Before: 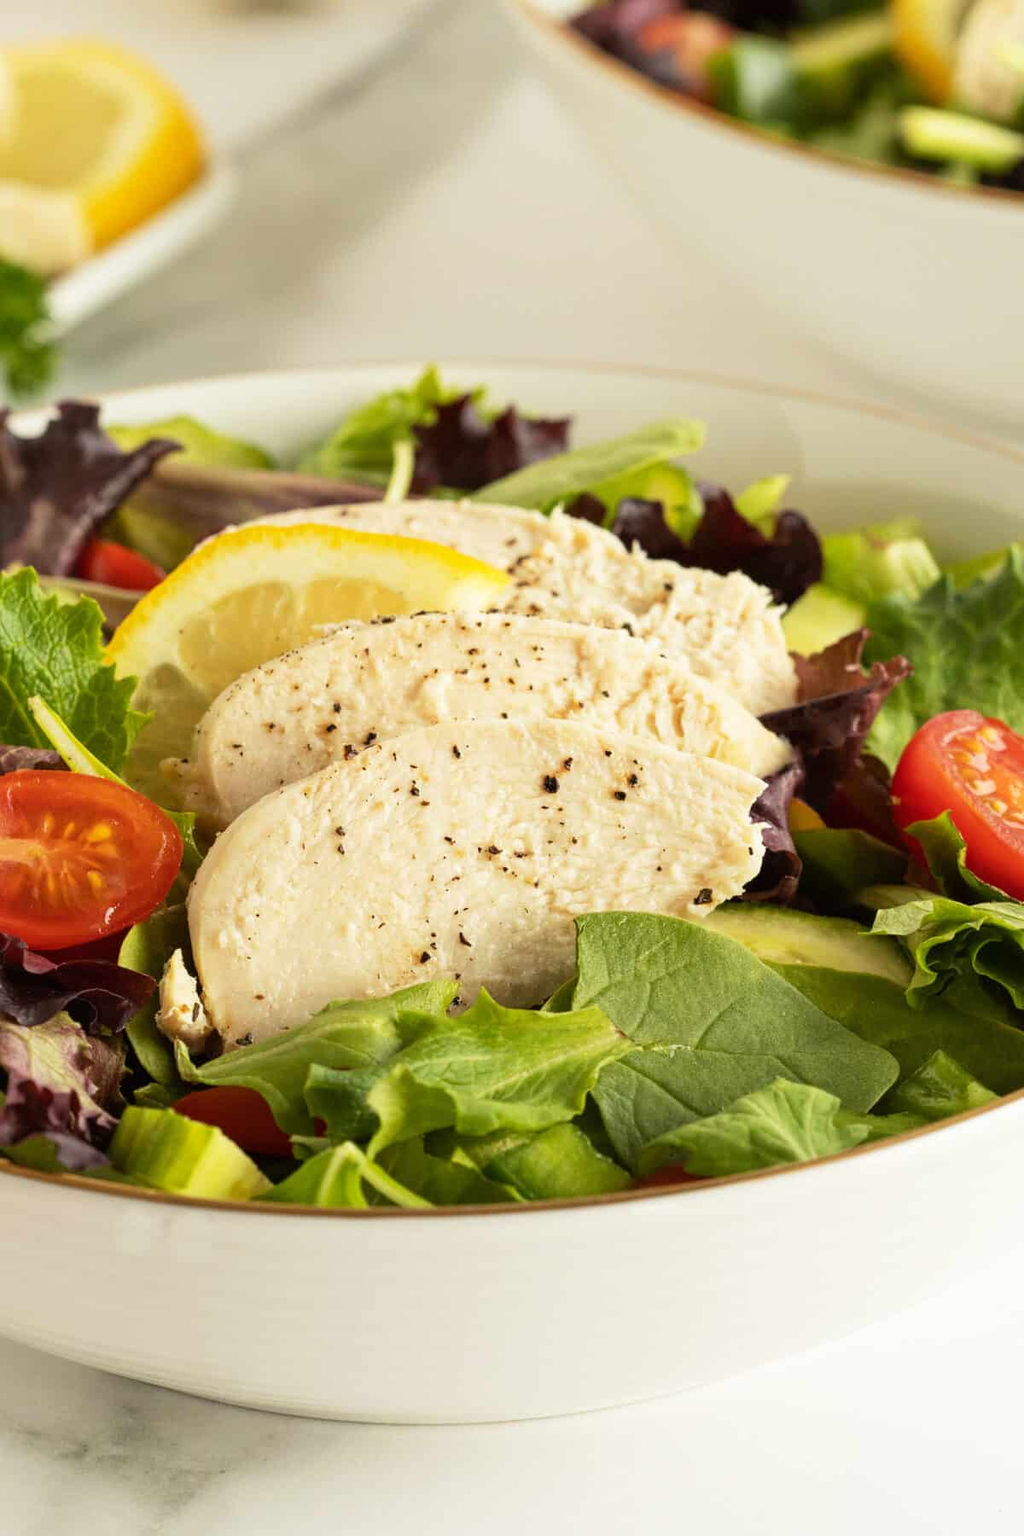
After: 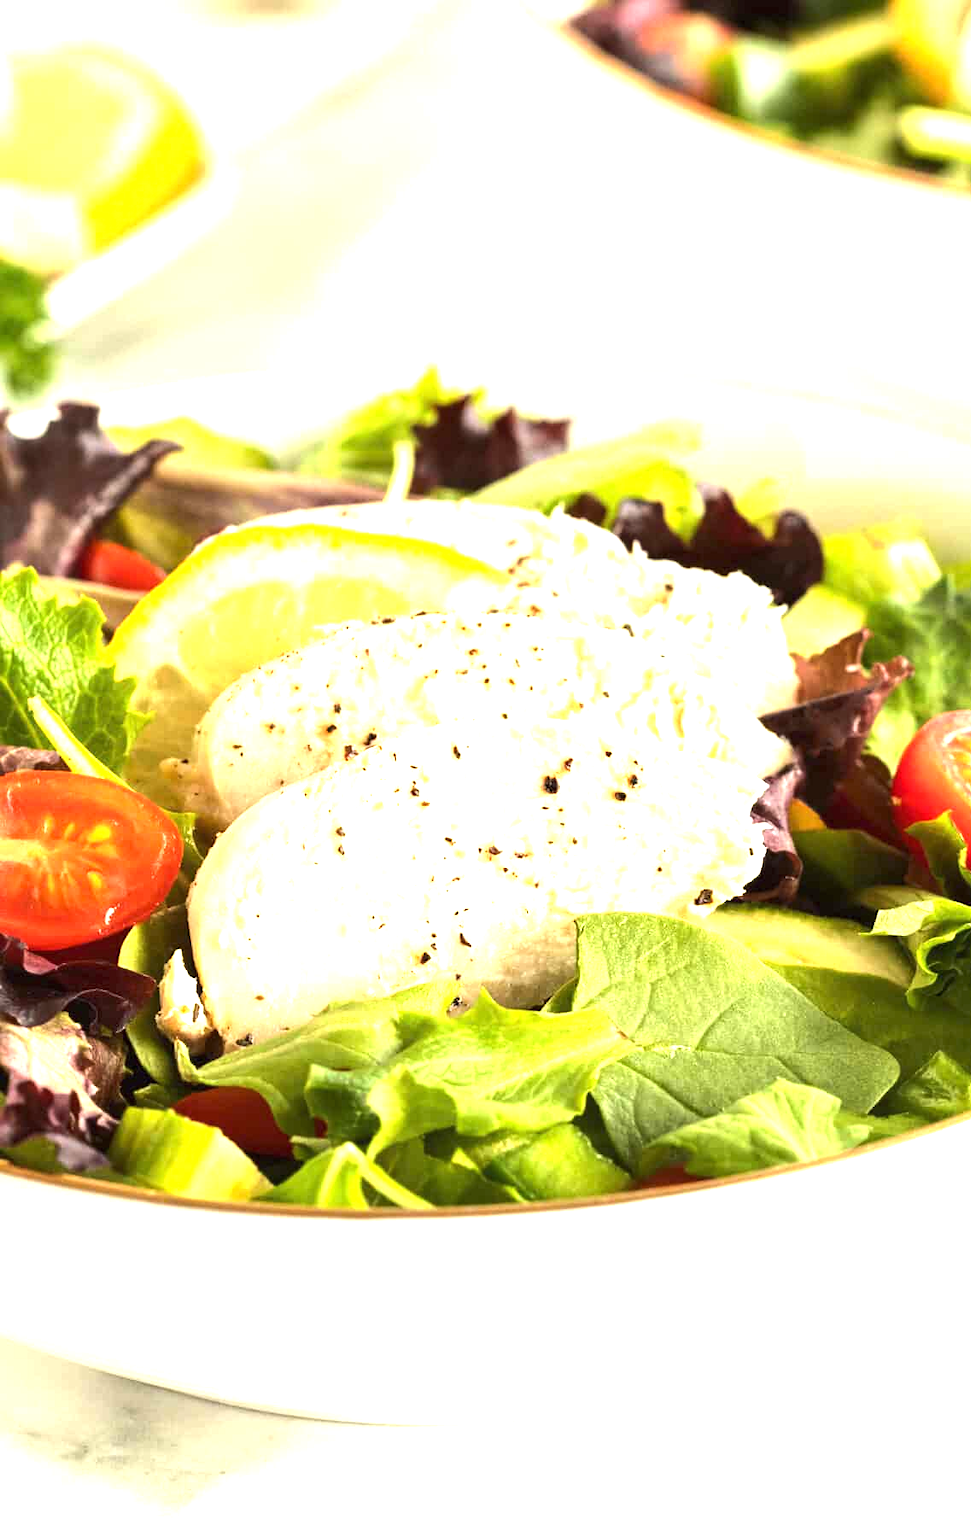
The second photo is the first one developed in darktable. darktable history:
exposure: black level correction 0, exposure 1.2 EV, compensate exposure bias true, compensate highlight preservation false
crop and rotate: right 5.167%
tone equalizer: -8 EV -0.001 EV, -7 EV 0.001 EV, -6 EV -0.002 EV, -5 EV -0.003 EV, -4 EV -0.062 EV, -3 EV -0.222 EV, -2 EV -0.267 EV, -1 EV 0.105 EV, +0 EV 0.303 EV
